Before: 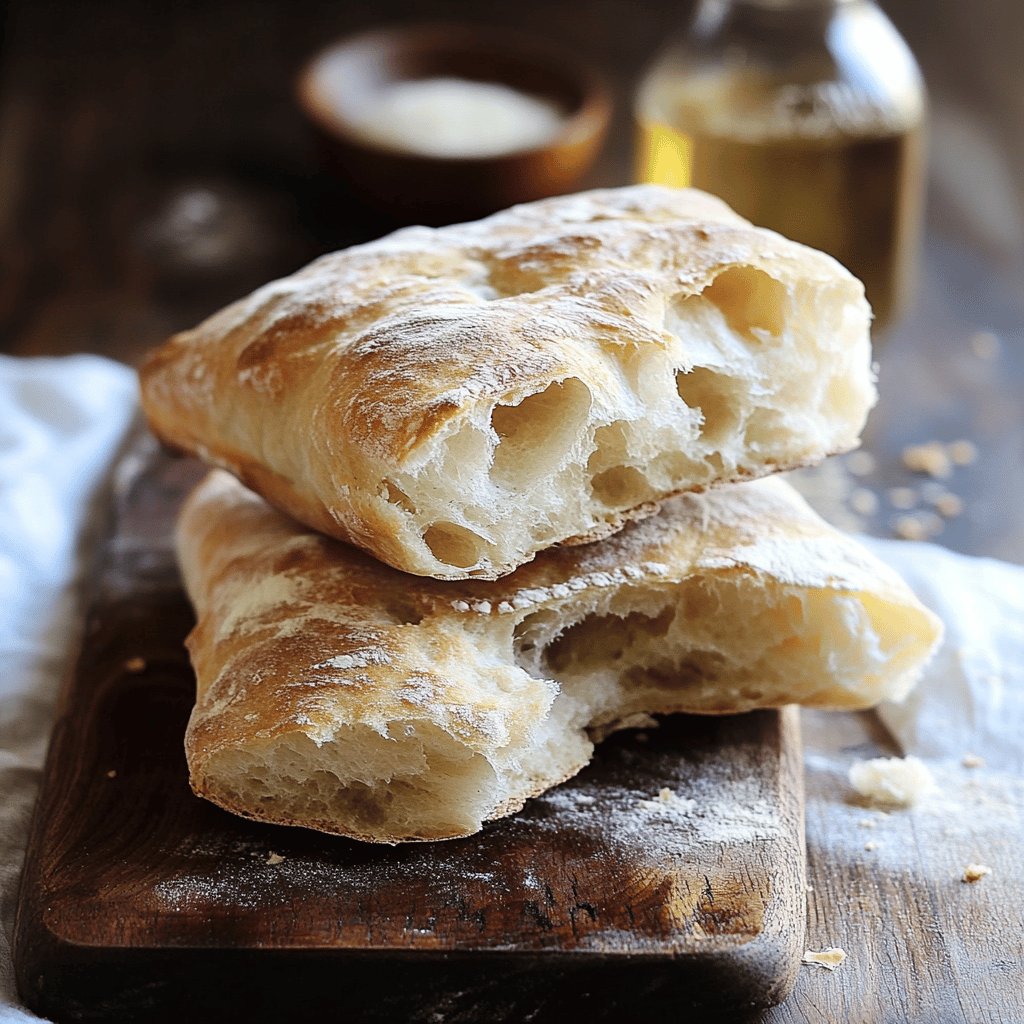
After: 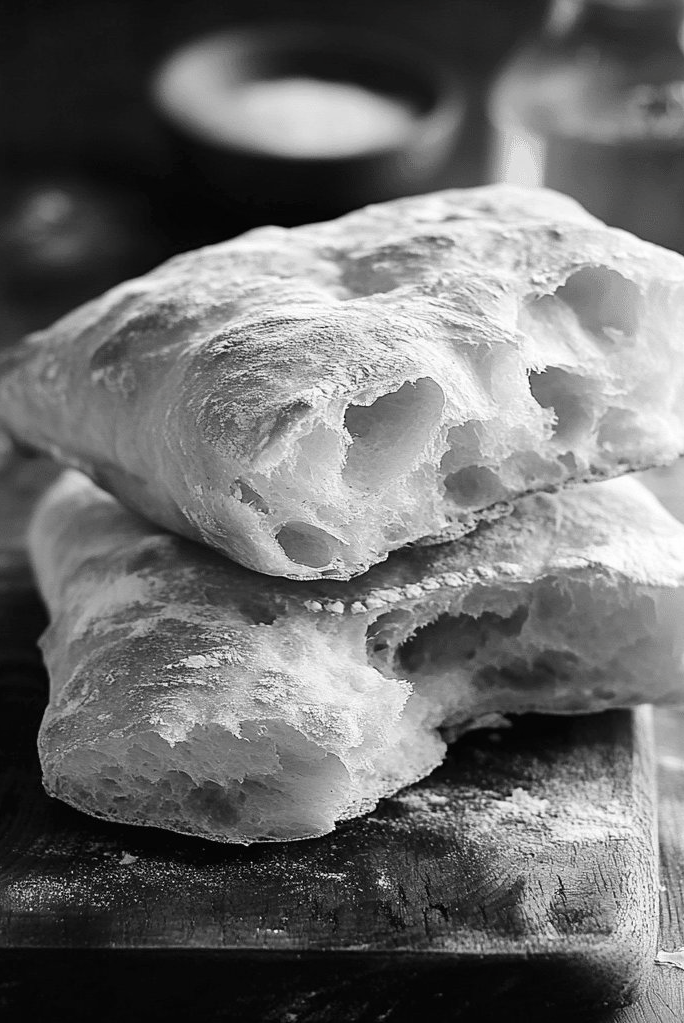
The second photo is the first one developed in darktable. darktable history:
contrast brightness saturation: saturation -0.998
crop and rotate: left 14.419%, right 18.744%
